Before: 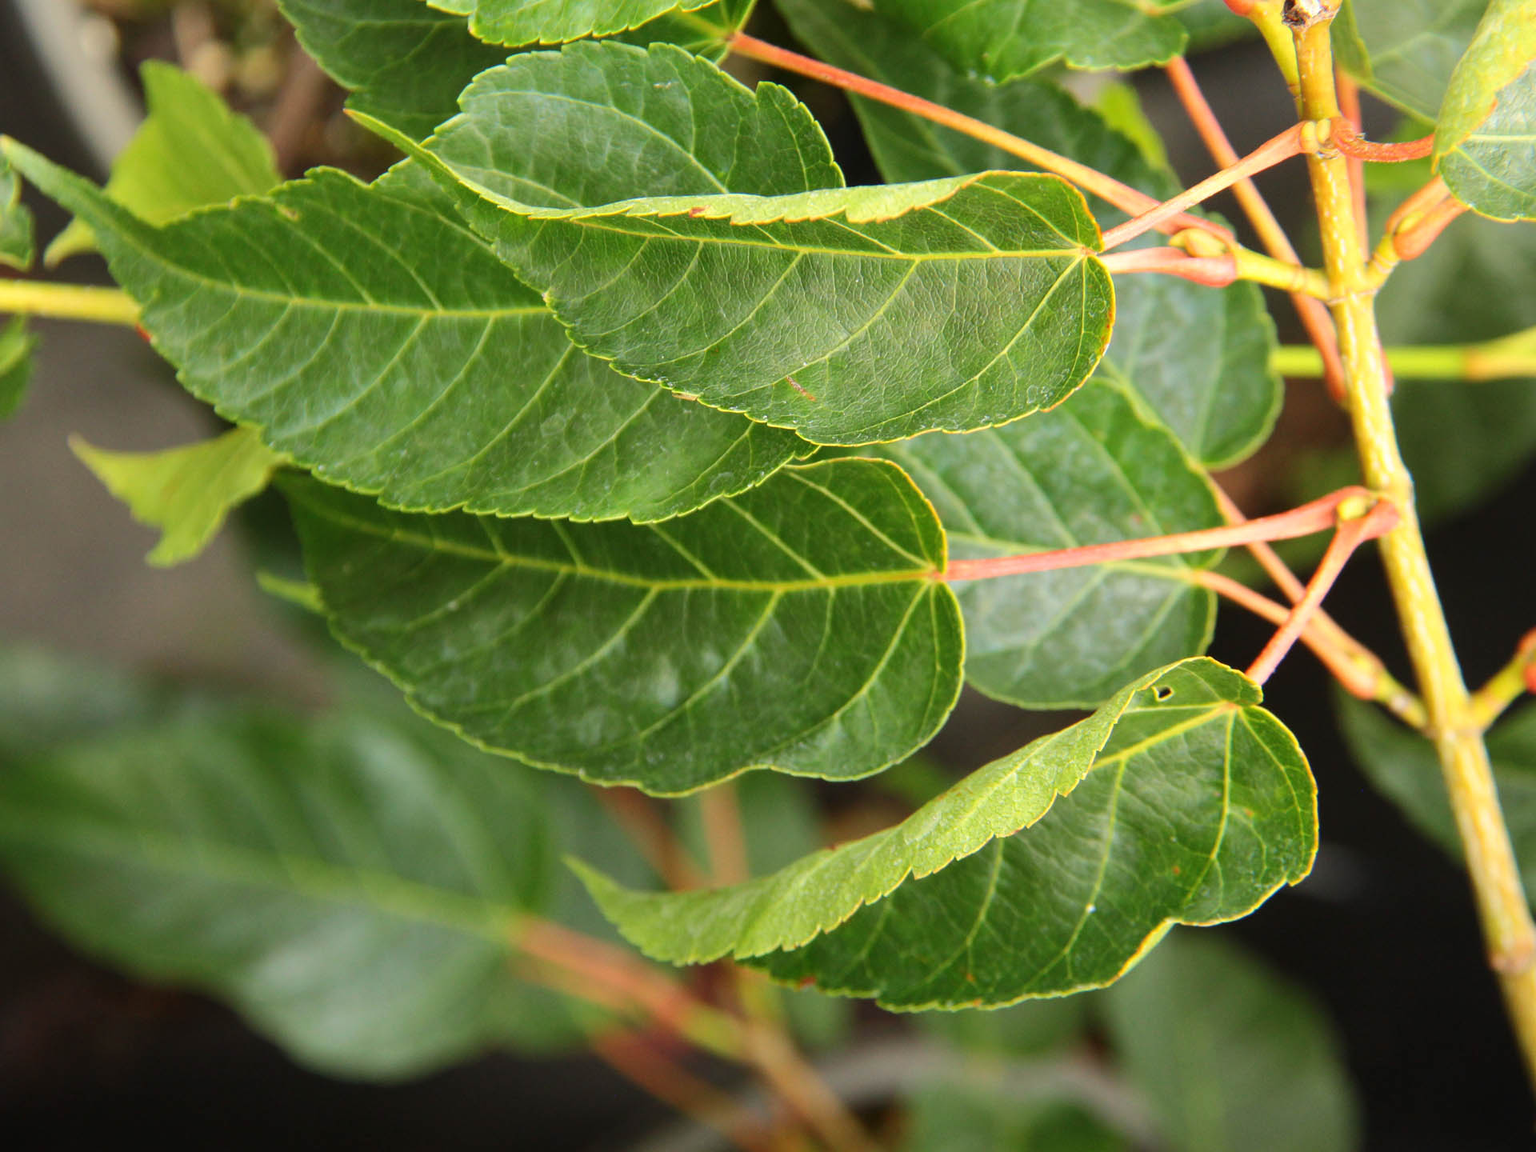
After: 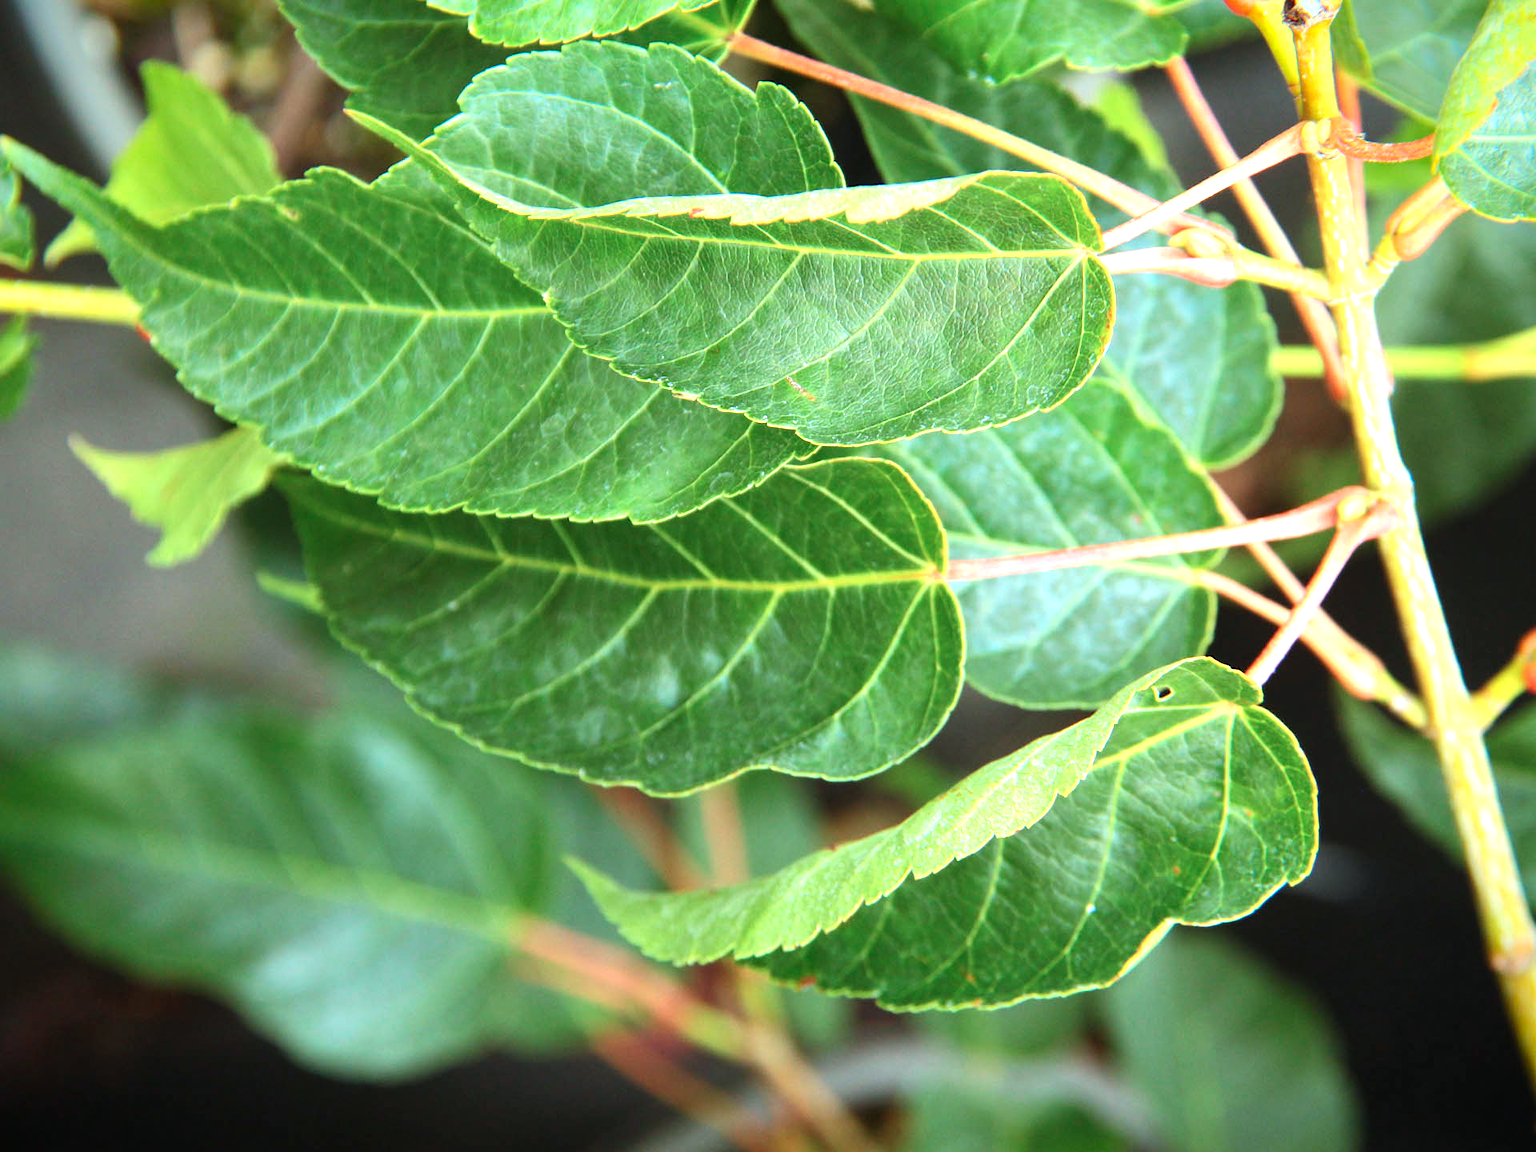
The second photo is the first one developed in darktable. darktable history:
vignetting: fall-off start 88.53%, fall-off radius 44.2%, saturation 0.376, width/height ratio 1.161
color correction: highlights a* -10.69, highlights b* -19.19
levels: levels [0, 0.394, 0.787]
